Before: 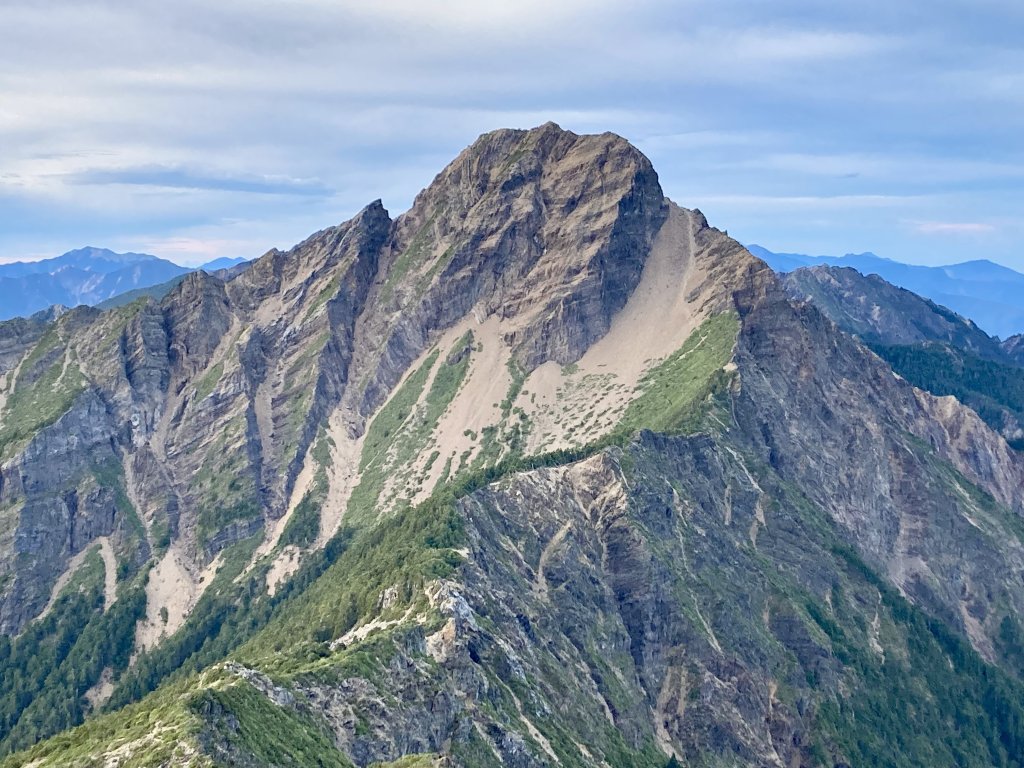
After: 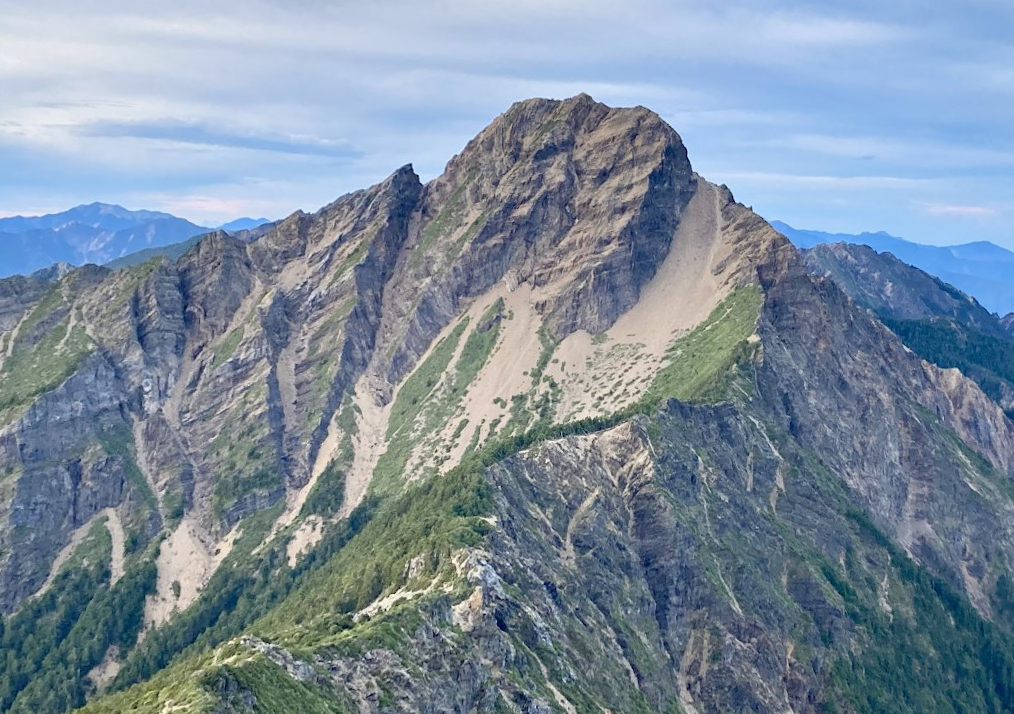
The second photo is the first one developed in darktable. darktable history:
rotate and perspective: rotation 0.679°, lens shift (horizontal) 0.136, crop left 0.009, crop right 0.991, crop top 0.078, crop bottom 0.95
